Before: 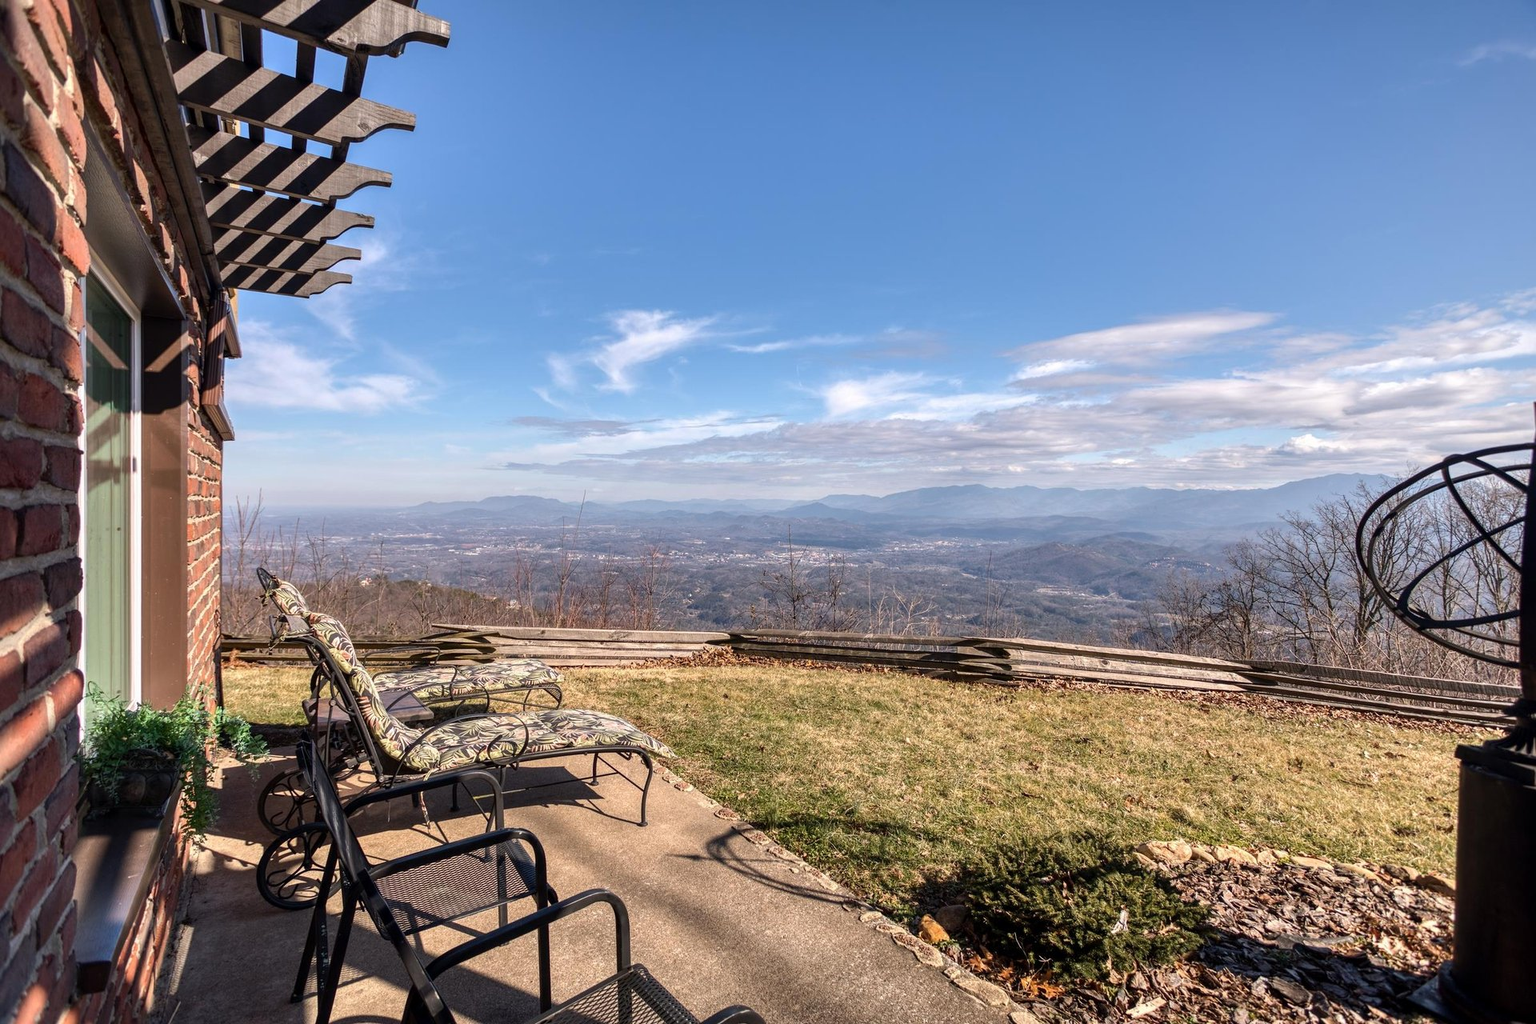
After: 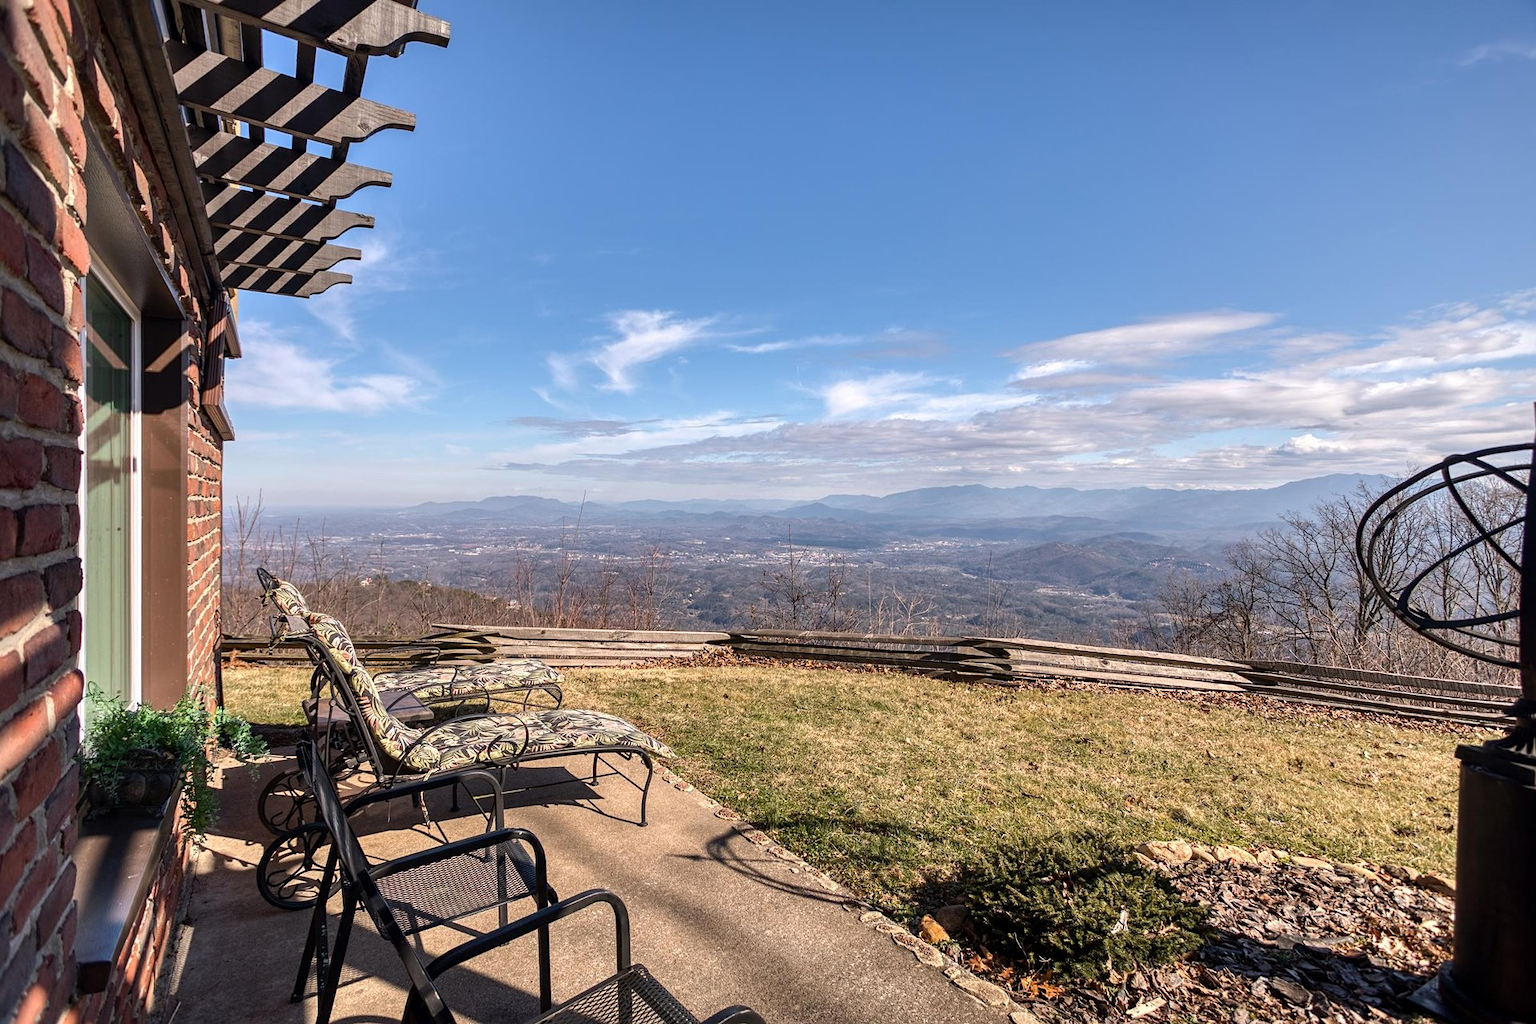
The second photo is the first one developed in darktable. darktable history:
shadows and highlights: radius 334.93, shadows 63.48, highlights 6.06, compress 87.7%, highlights color adjustment 39.73%, soften with gaussian
sharpen: amount 0.2
